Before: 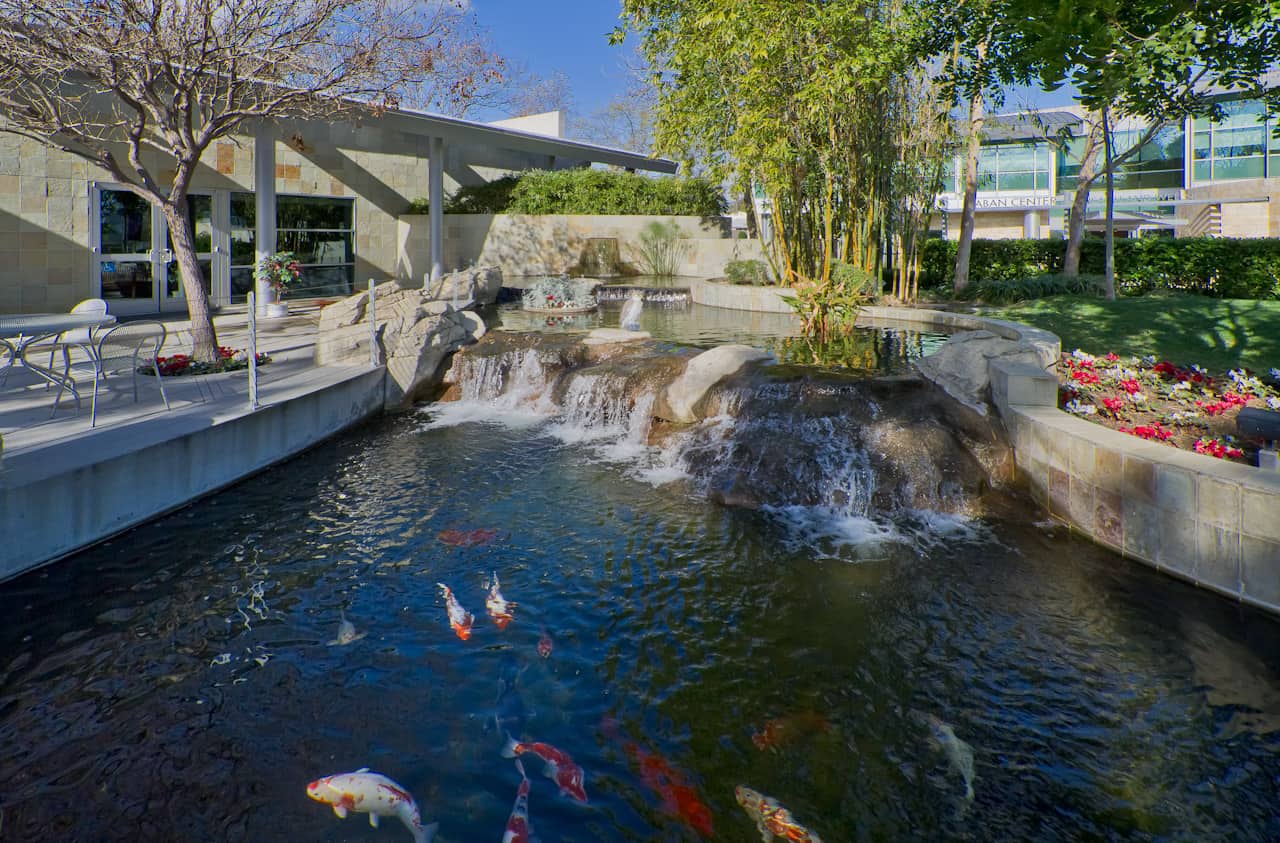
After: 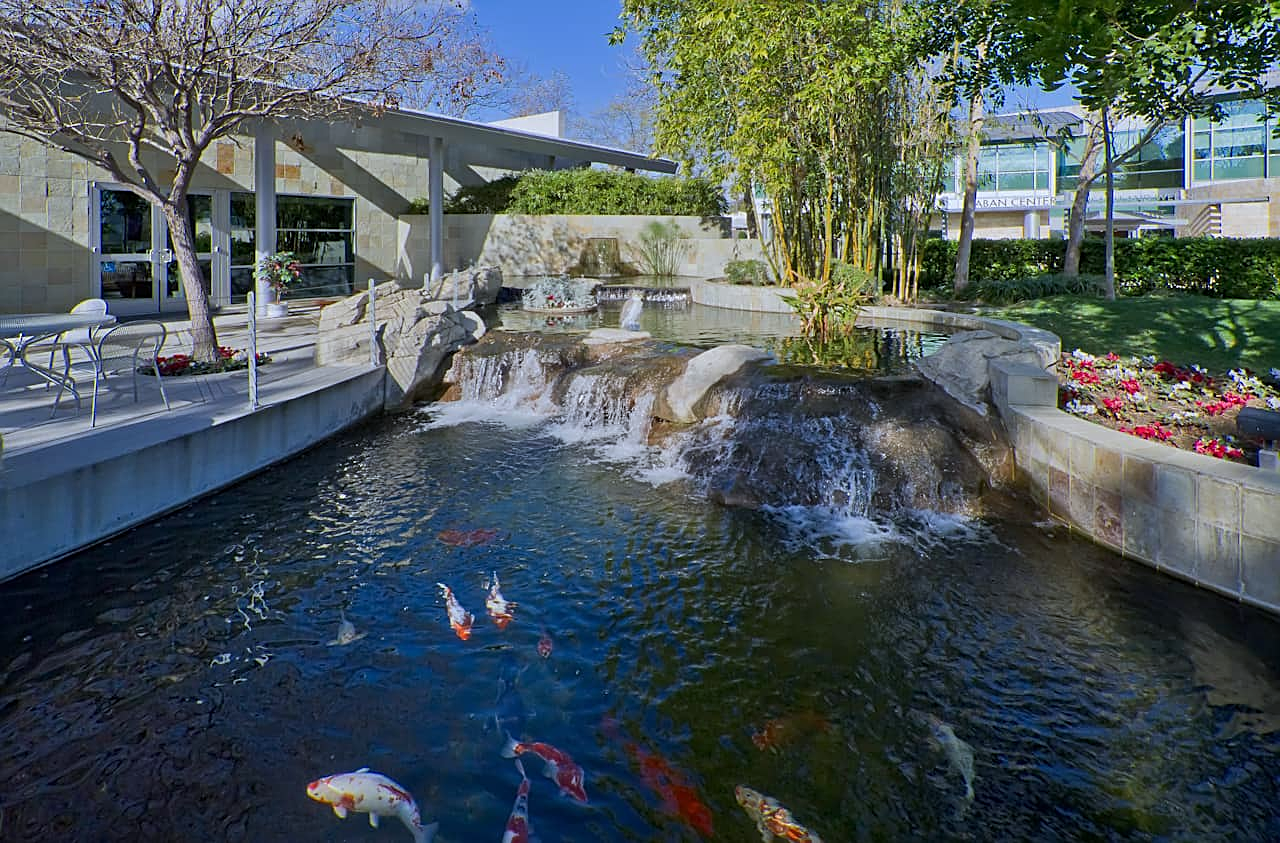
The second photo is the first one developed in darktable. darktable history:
sharpen: on, module defaults
white balance: red 0.954, blue 1.079
